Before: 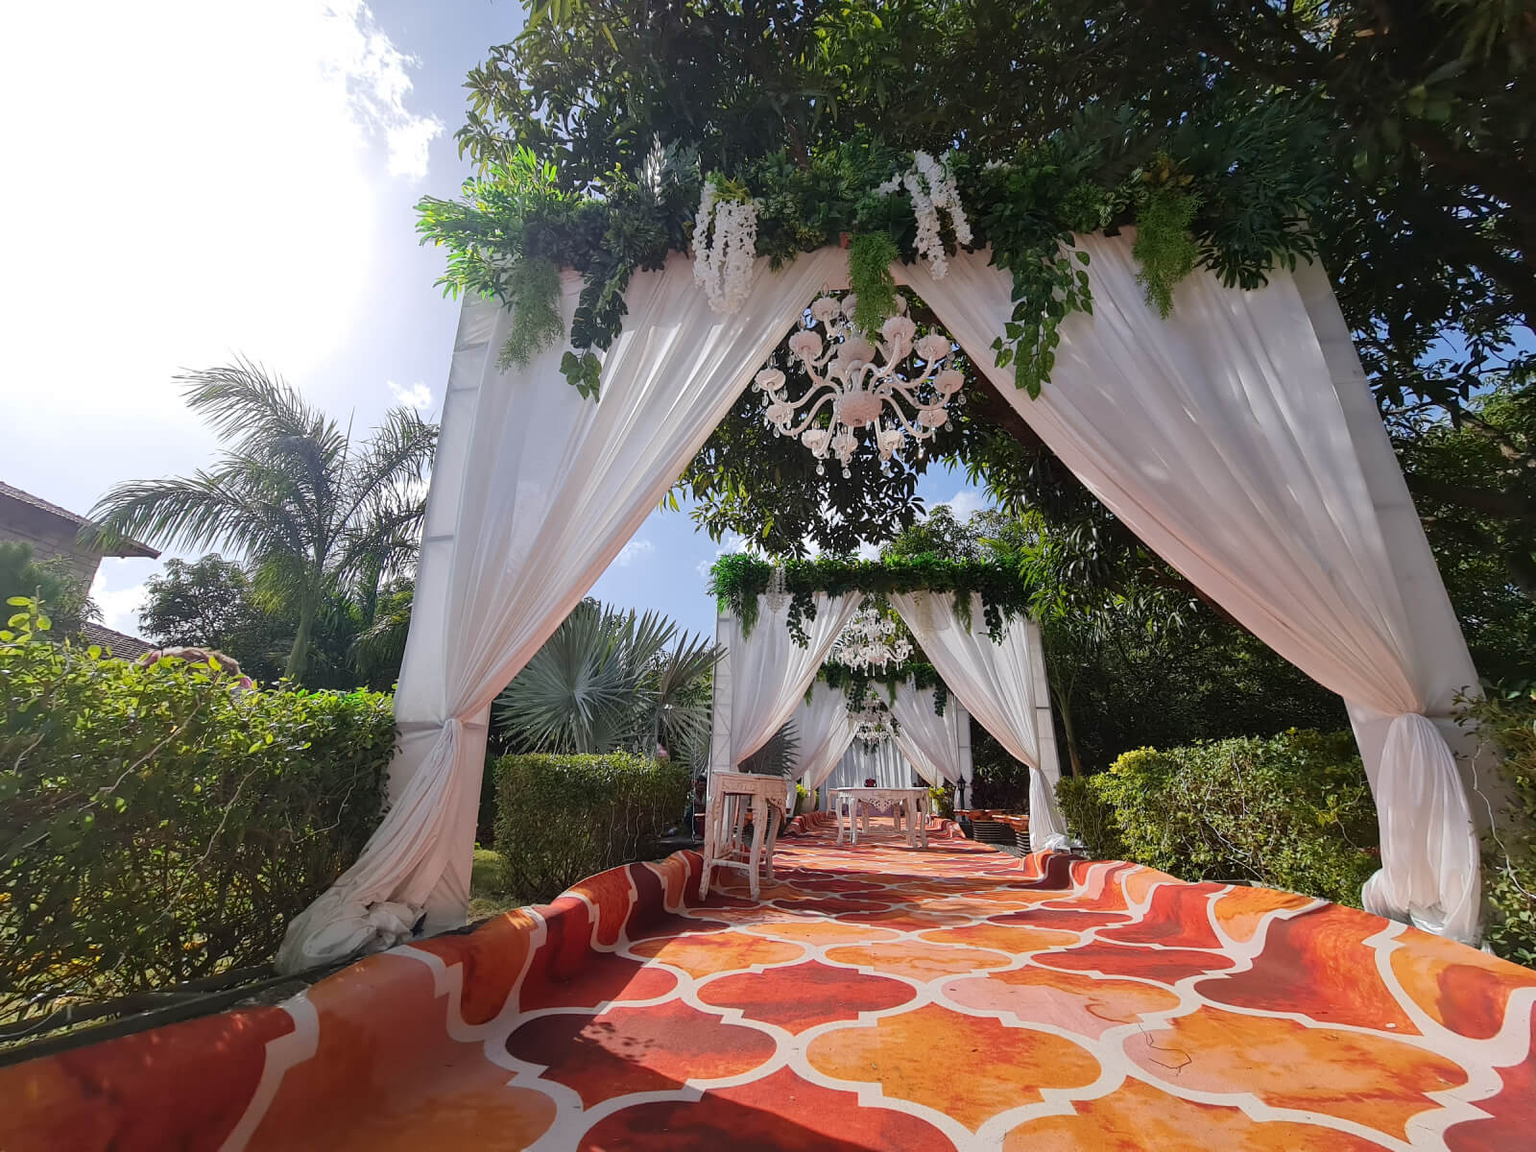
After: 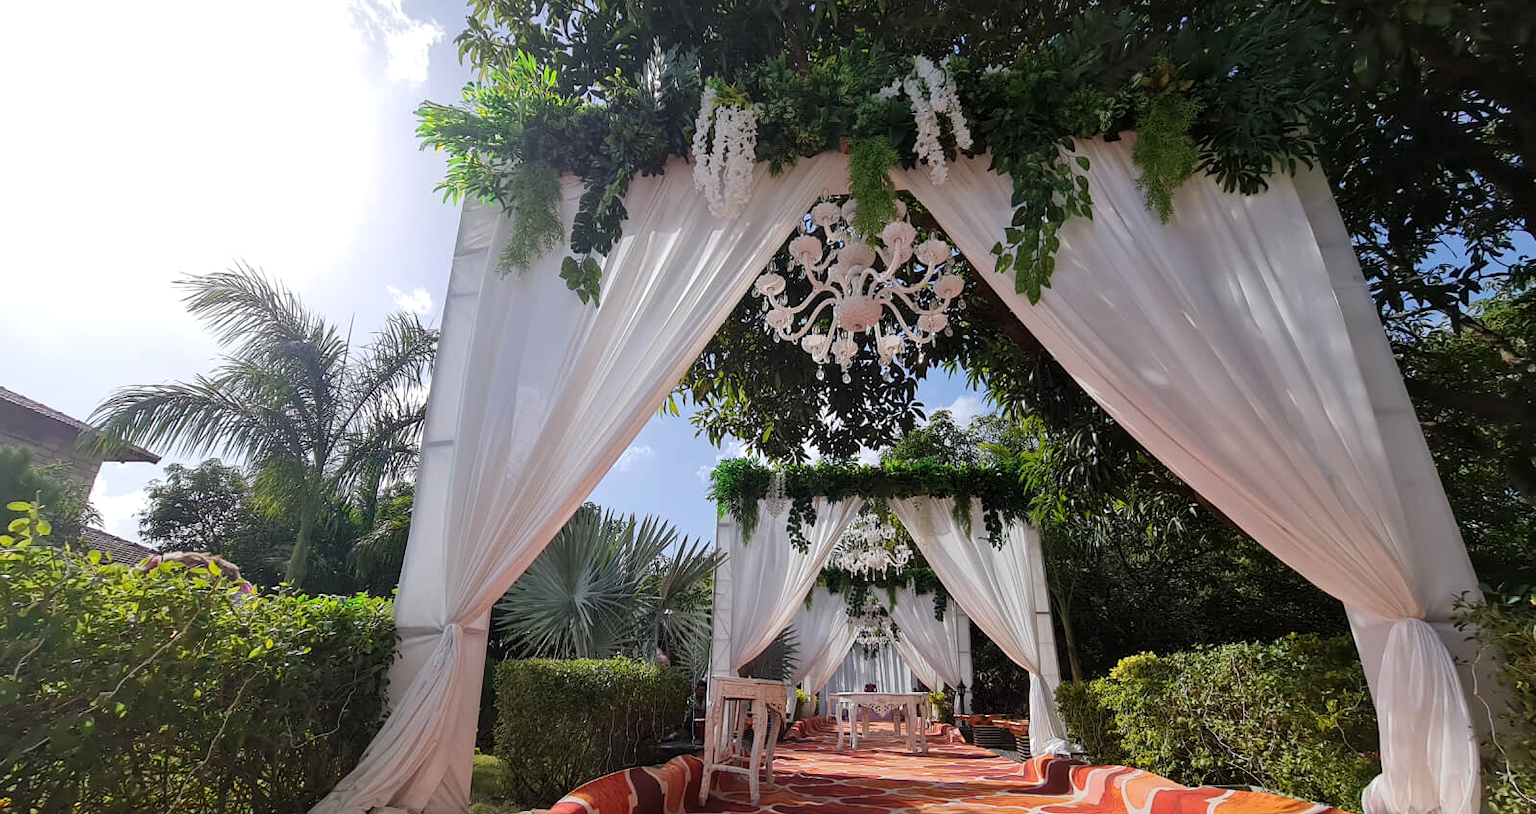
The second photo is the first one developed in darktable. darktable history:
crop and rotate: top 8.293%, bottom 20.996%
levels: levels [0.026, 0.507, 0.987]
